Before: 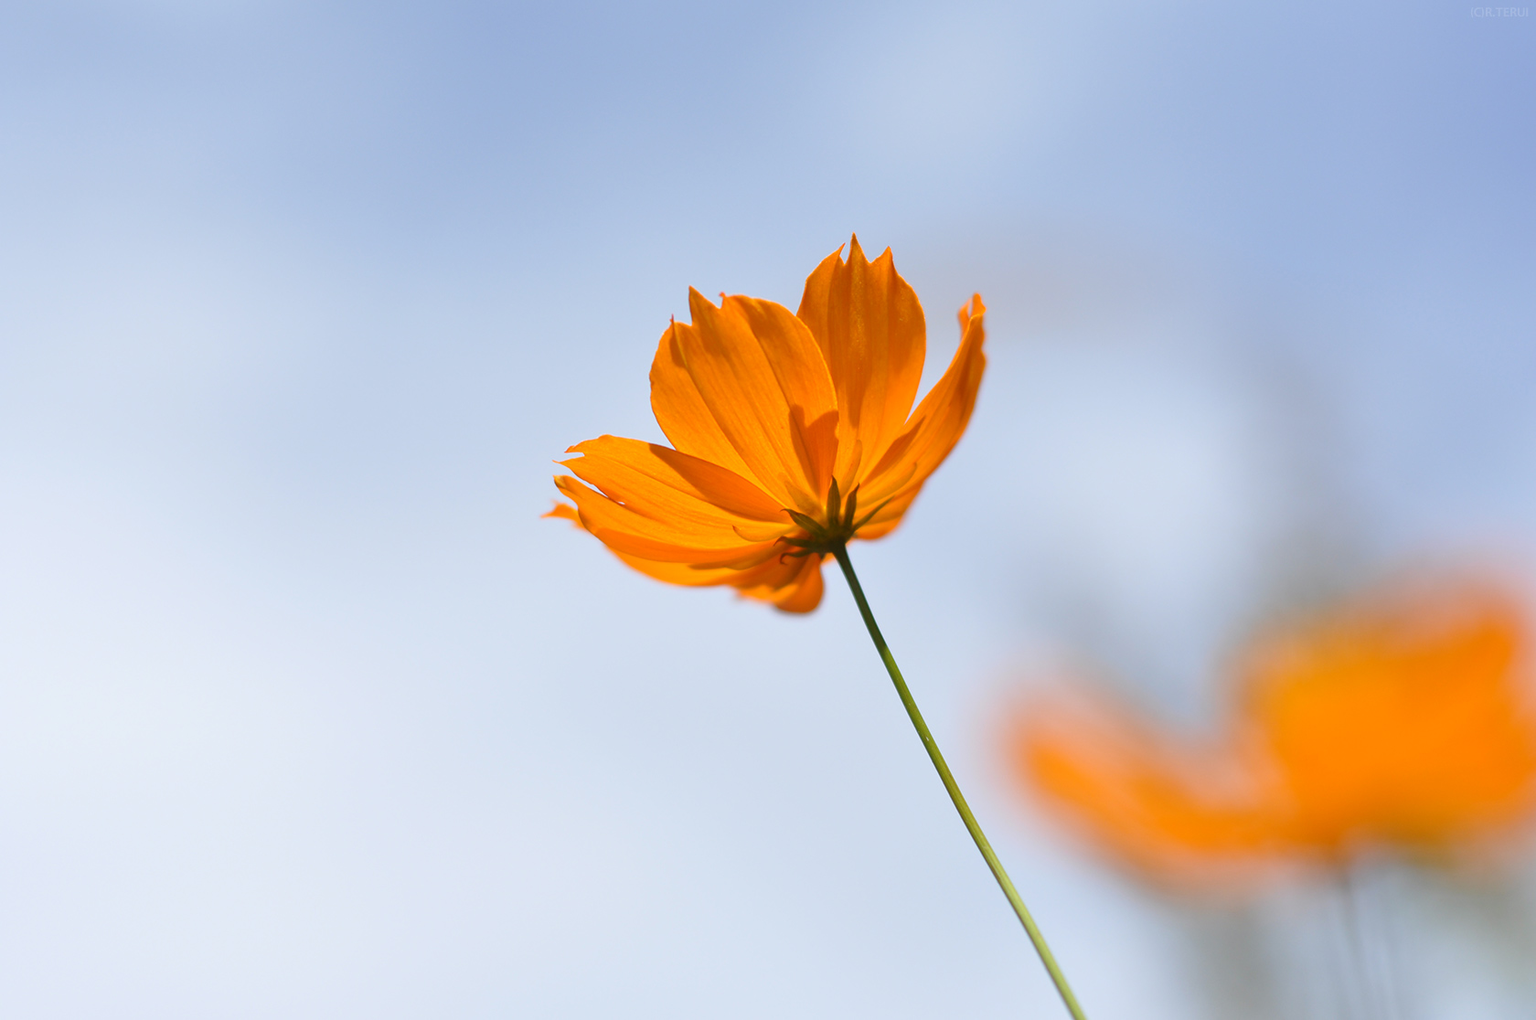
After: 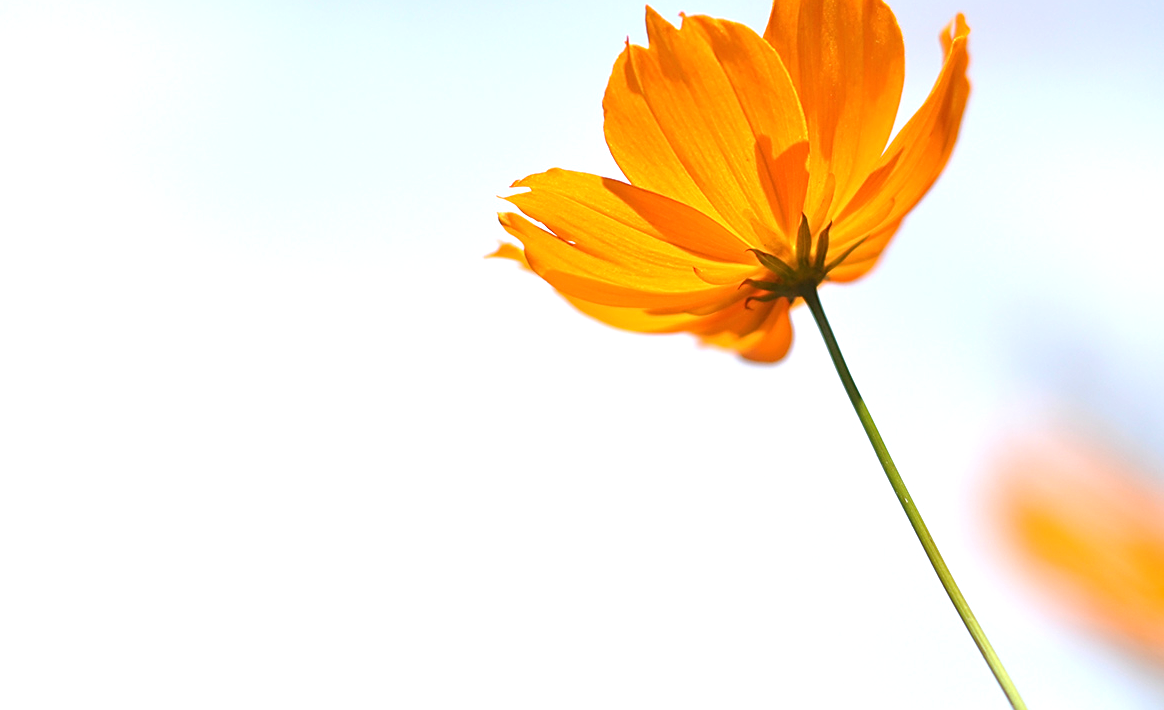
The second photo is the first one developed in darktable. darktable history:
sharpen: on, module defaults
exposure: black level correction 0, exposure 0.7 EV, compensate exposure bias true, compensate highlight preservation false
crop: left 6.488%, top 27.668%, right 24.183%, bottom 8.656%
